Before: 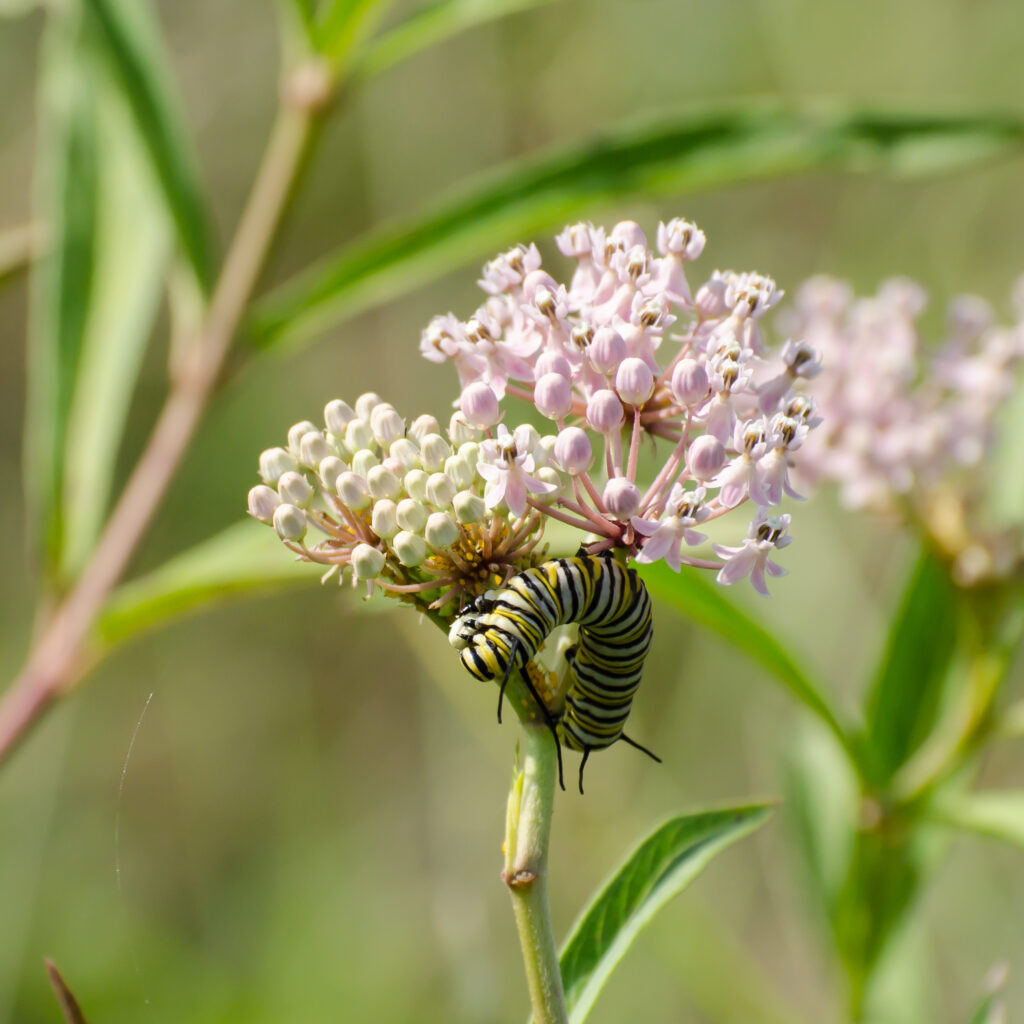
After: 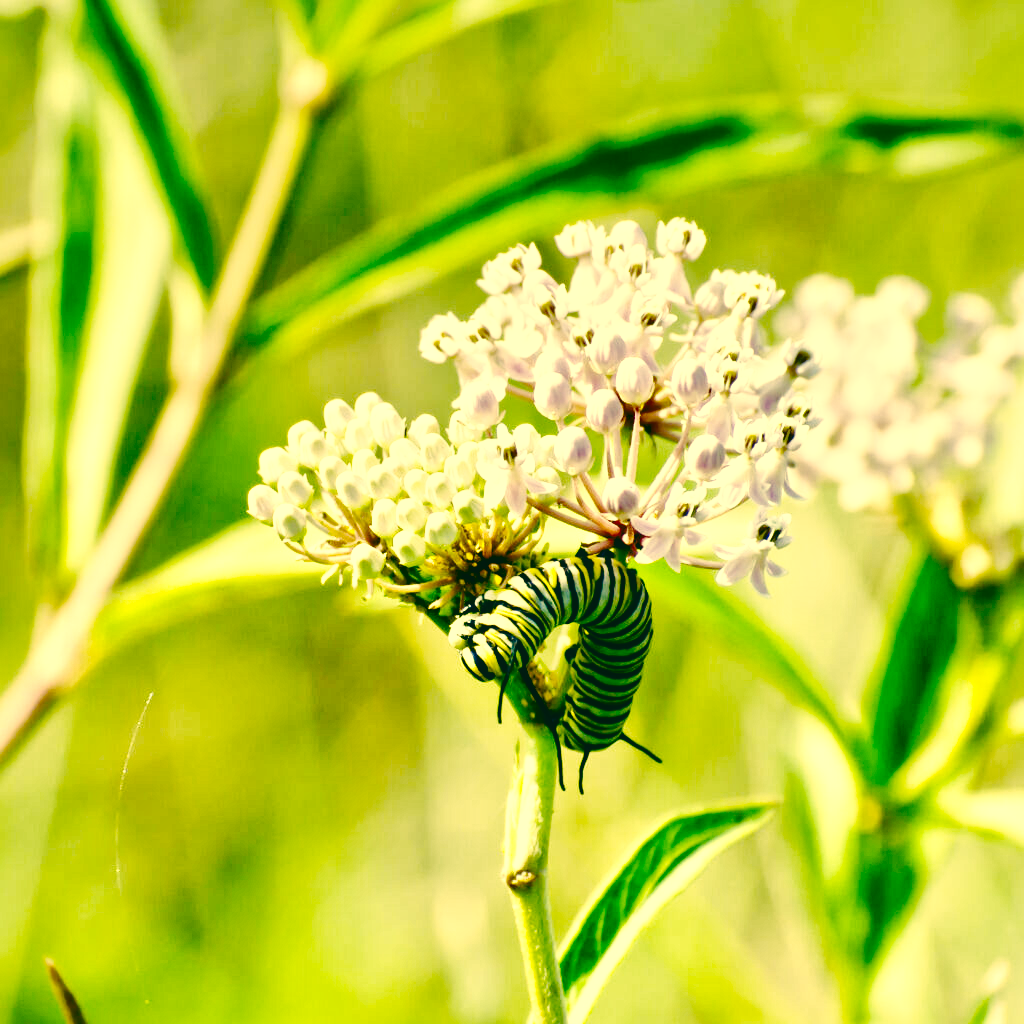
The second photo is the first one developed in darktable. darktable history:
color correction: highlights a* 1.83, highlights b* 34.02, shadows a* -36.68, shadows b* -5.48
base curve: curves: ch0 [(0, 0) (0.007, 0.004) (0.027, 0.03) (0.046, 0.07) (0.207, 0.54) (0.442, 0.872) (0.673, 0.972) (1, 1)], preserve colors none
graduated density: on, module defaults
color balance rgb: perceptual saturation grading › global saturation 25%, perceptual saturation grading › highlights -50%, perceptual saturation grading › shadows 30%, perceptual brilliance grading › global brilliance 12%, global vibrance 20%
shadows and highlights: soften with gaussian
local contrast: mode bilateral grid, contrast 20, coarseness 19, detail 163%, midtone range 0.2
tone curve: curves: ch0 [(0, 0) (0.003, 0.068) (0.011, 0.079) (0.025, 0.092) (0.044, 0.107) (0.069, 0.121) (0.1, 0.134) (0.136, 0.16) (0.177, 0.198) (0.224, 0.242) (0.277, 0.312) (0.335, 0.384) (0.399, 0.461) (0.468, 0.539) (0.543, 0.622) (0.623, 0.691) (0.709, 0.763) (0.801, 0.833) (0.898, 0.909) (1, 1)], preserve colors none
white balance: emerald 1
